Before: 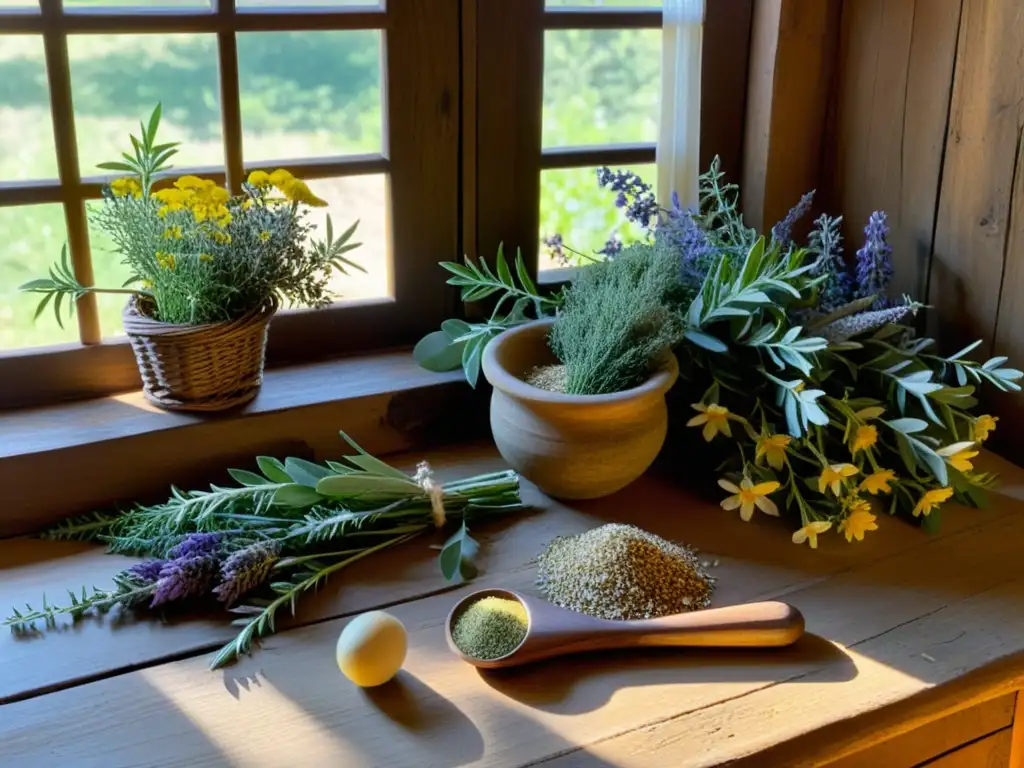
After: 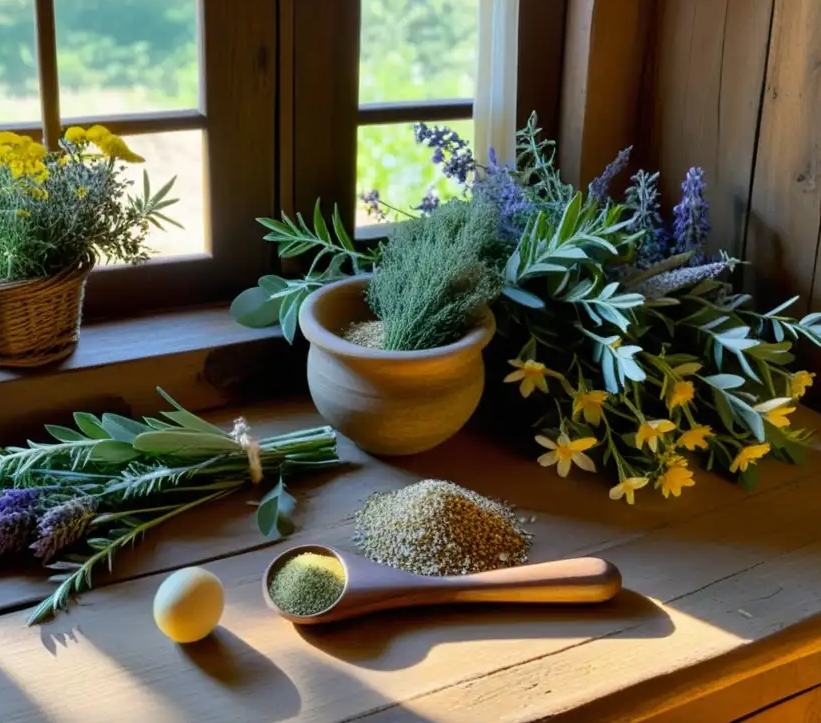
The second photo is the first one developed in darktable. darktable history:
crop and rotate: left 17.915%, top 5.857%, right 1.851%
